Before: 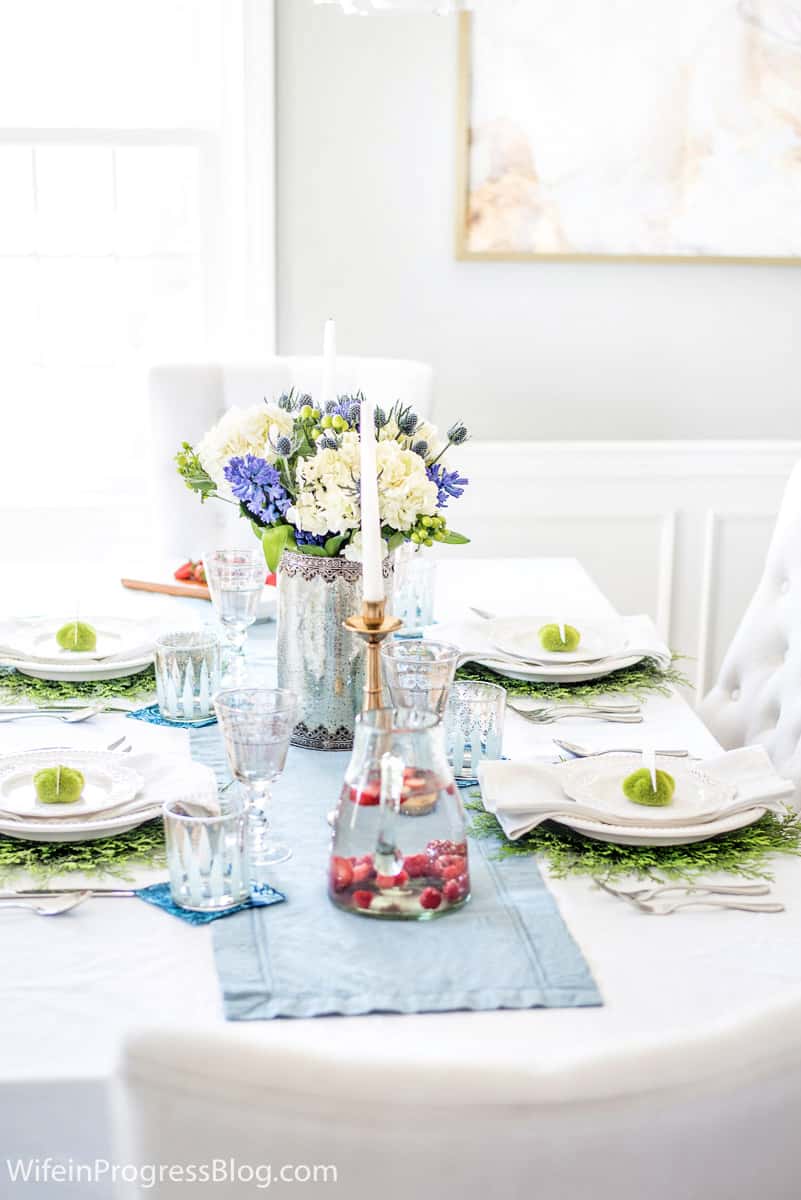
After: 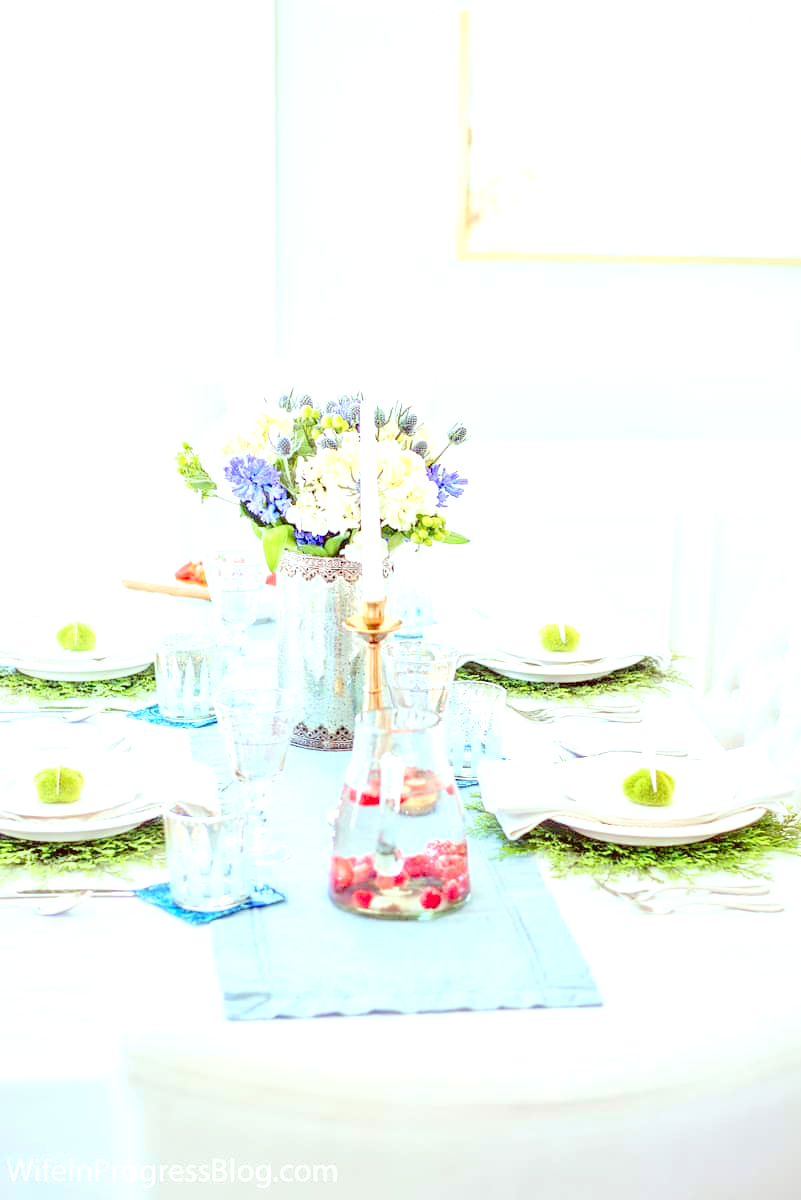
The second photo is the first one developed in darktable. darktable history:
color correction: highlights a* -7.19, highlights b* -0.168, shadows a* 20.74, shadows b* 11.85
levels: black 0.029%, levels [0.008, 0.318, 0.836]
exposure: compensate highlight preservation false
